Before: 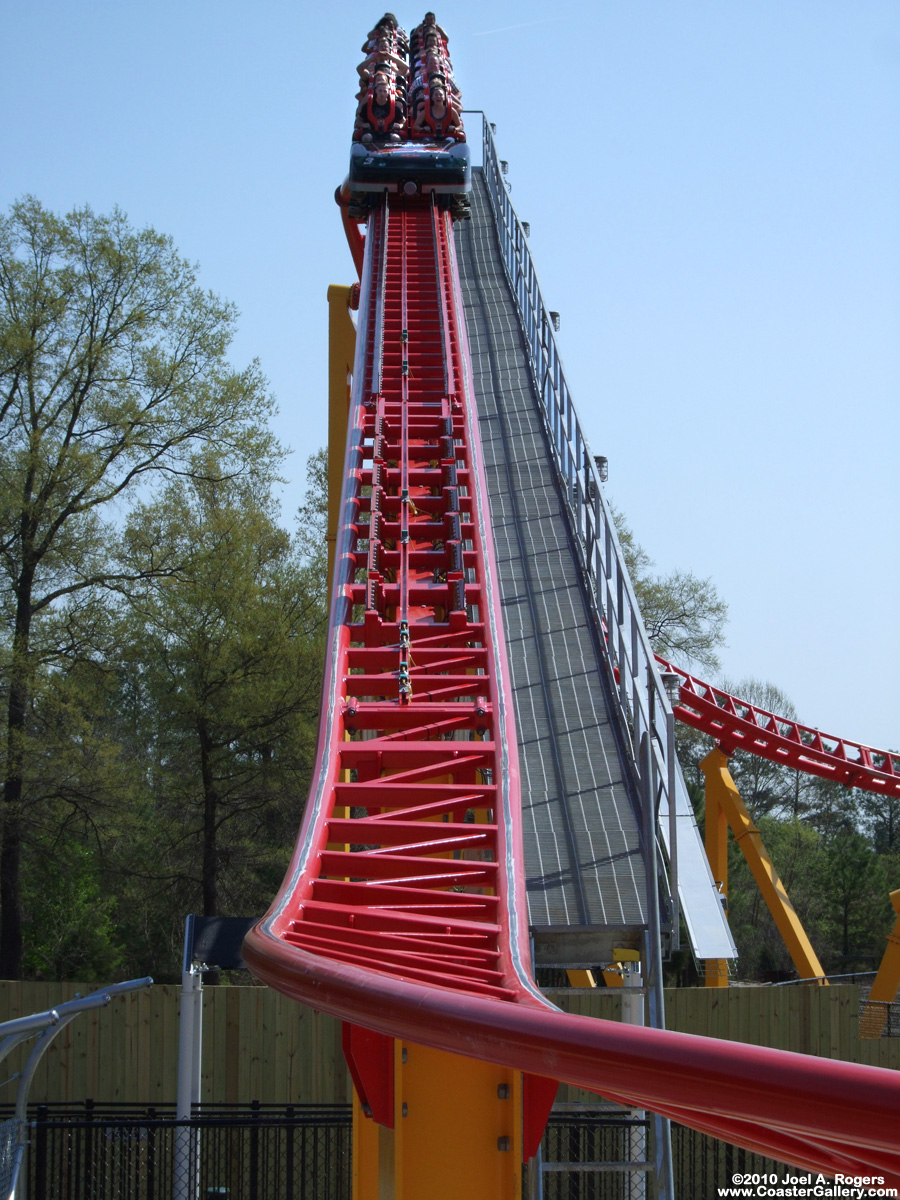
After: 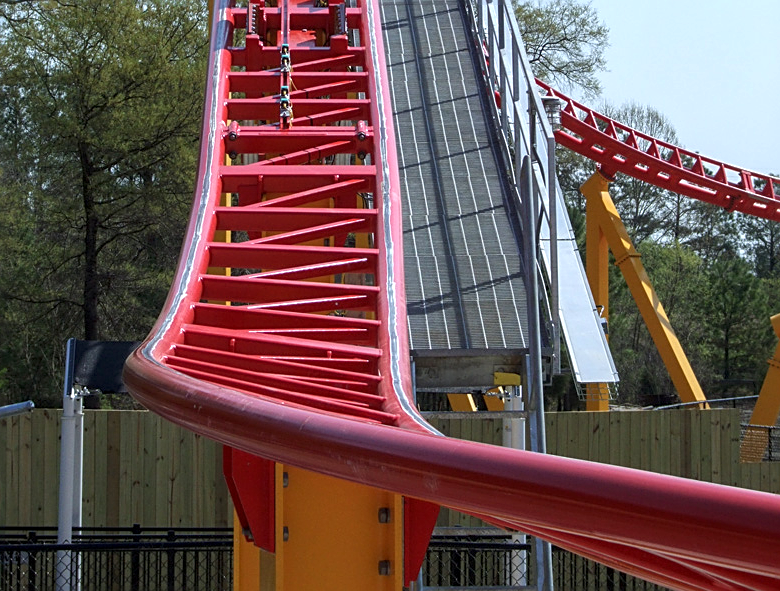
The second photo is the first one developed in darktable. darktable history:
exposure: exposure 0.3 EV, compensate highlight preservation false
crop and rotate: left 13.293%, top 48.012%, bottom 2.708%
sharpen: on, module defaults
local contrast: on, module defaults
